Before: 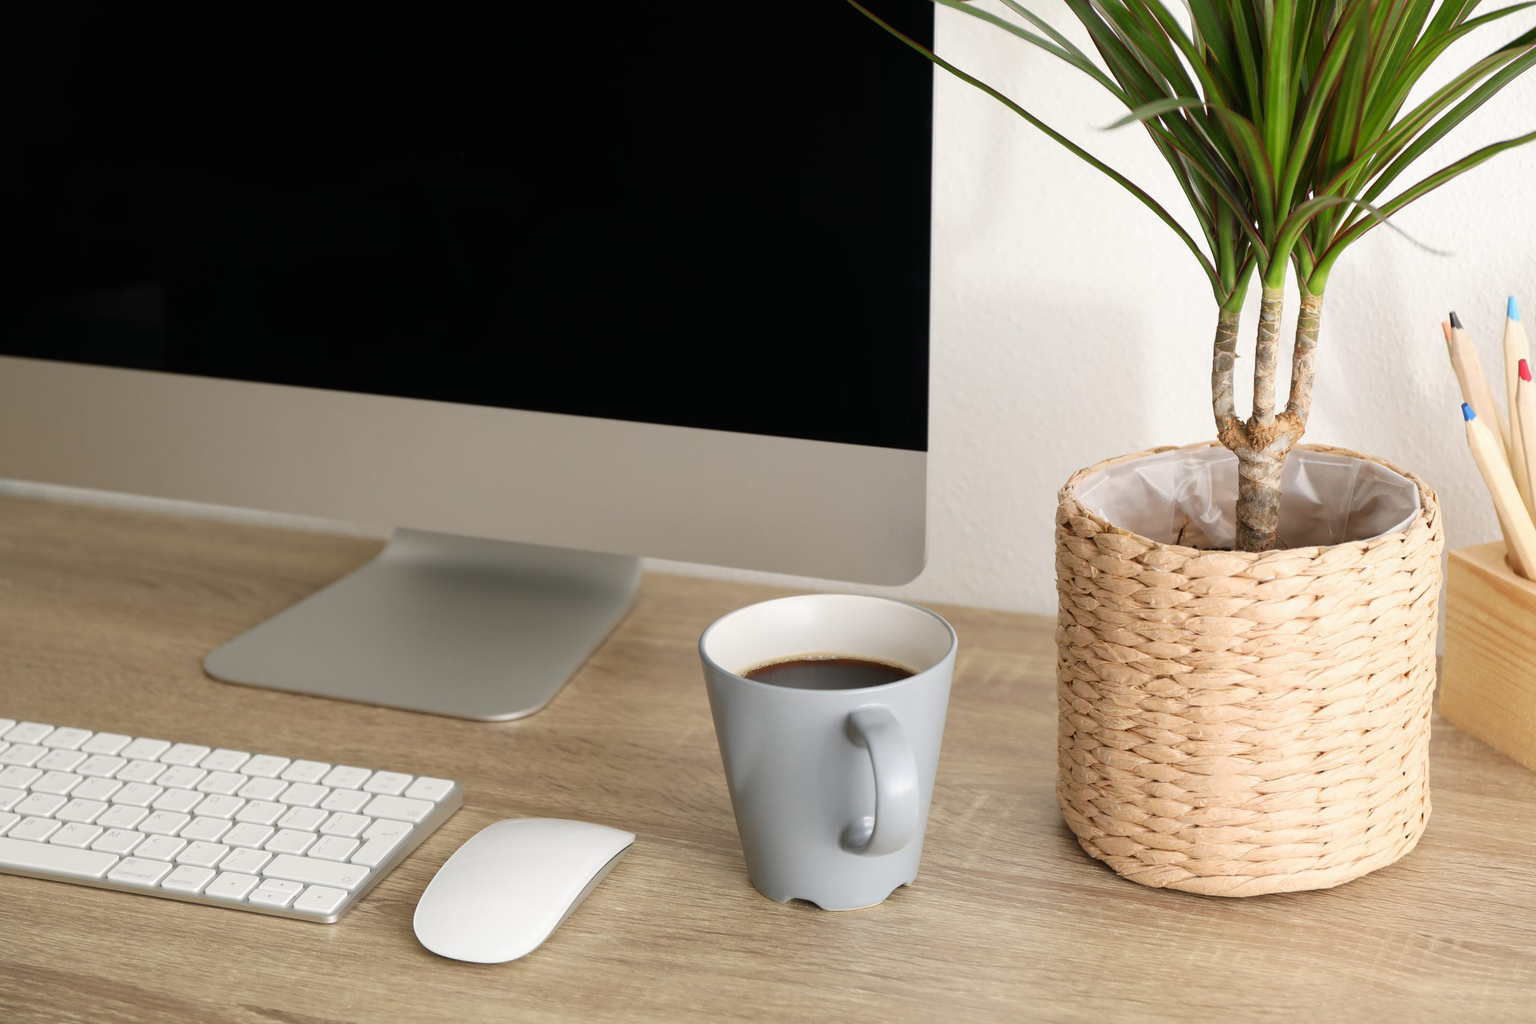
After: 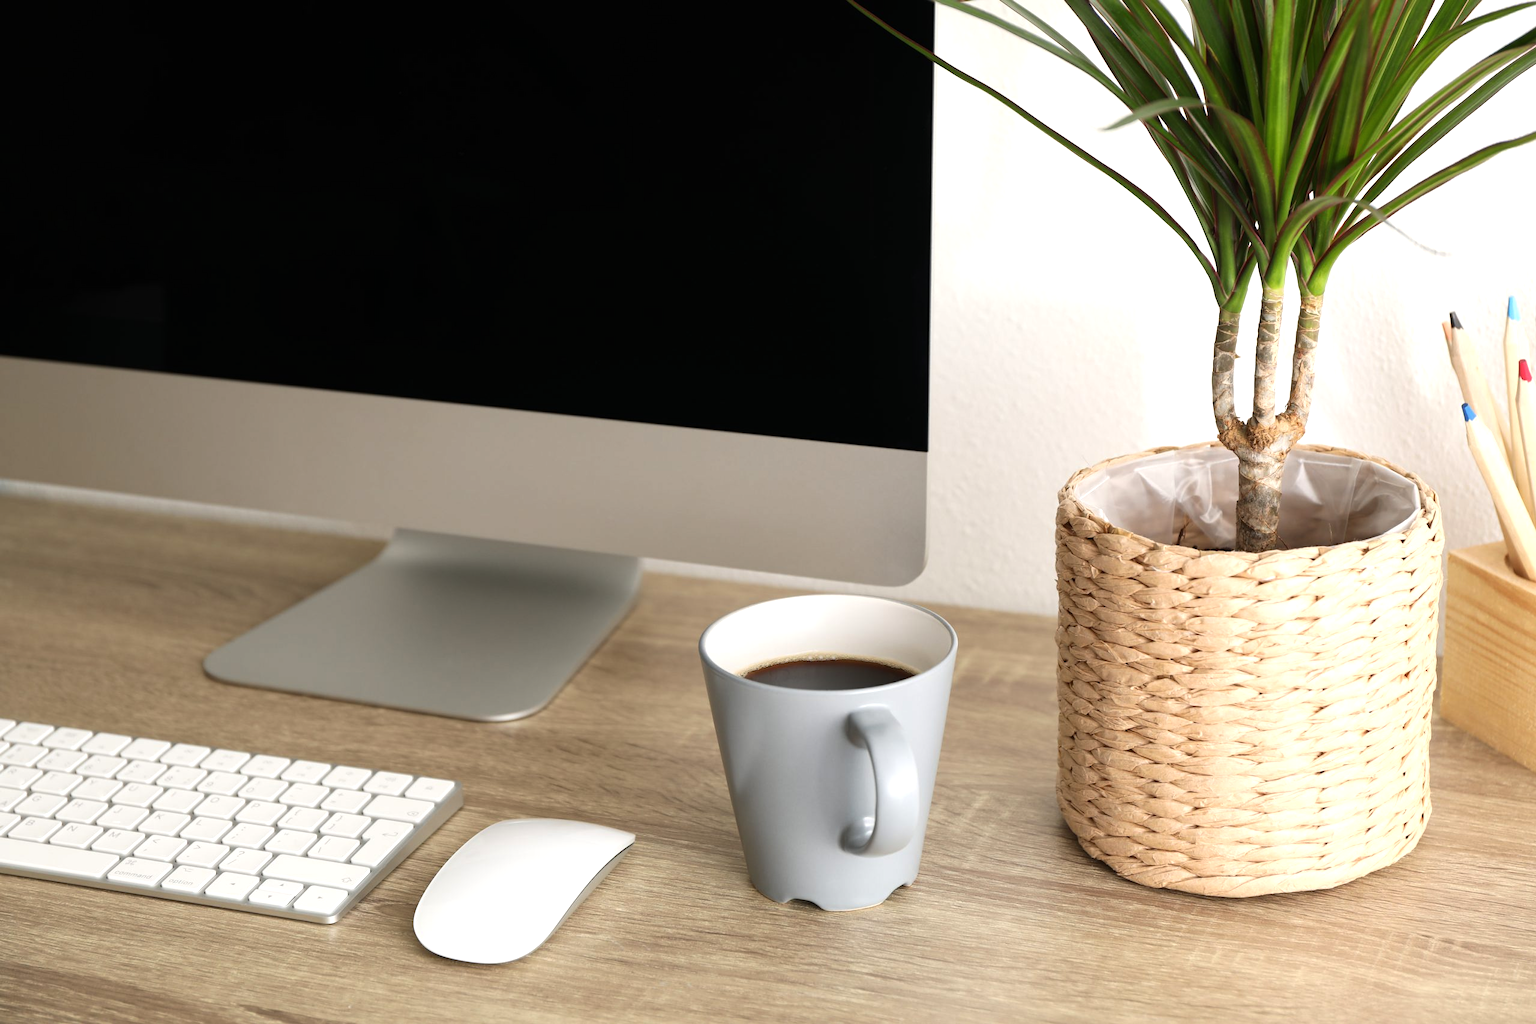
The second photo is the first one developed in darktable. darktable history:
color balance rgb: perceptual saturation grading › global saturation 0.106%, perceptual brilliance grading › highlights 10.854%, perceptual brilliance grading › shadows -11.105%
